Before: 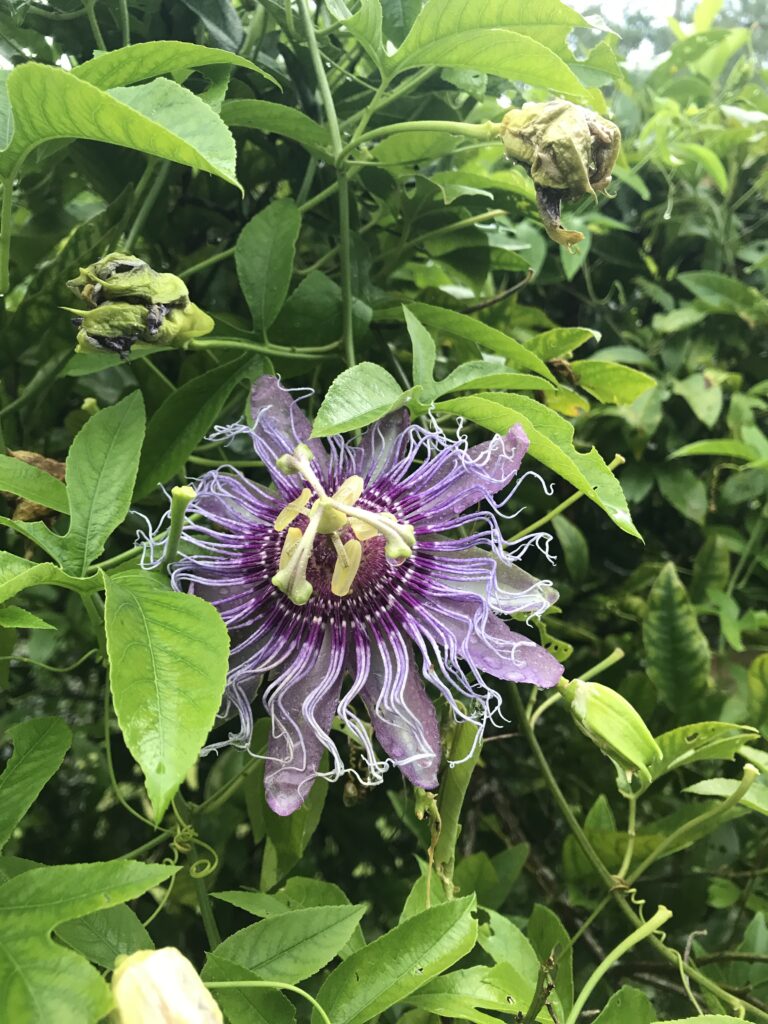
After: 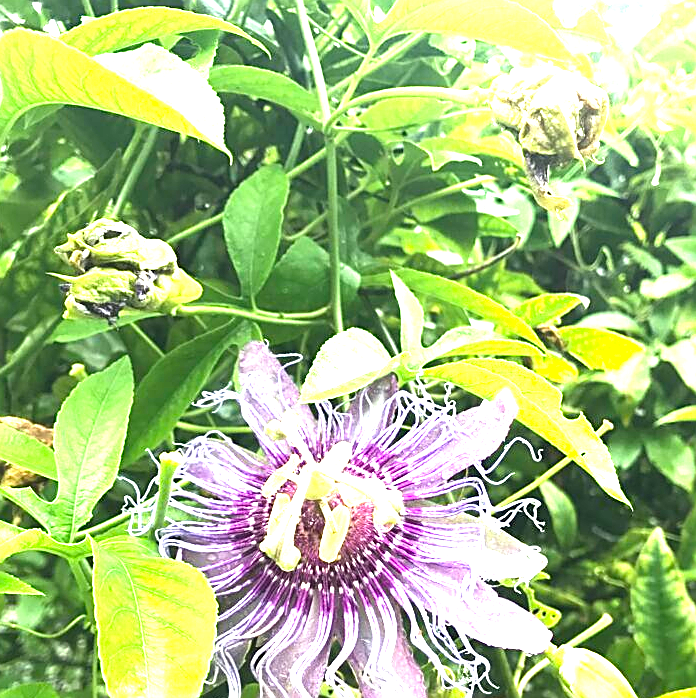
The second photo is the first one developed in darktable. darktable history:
exposure: black level correction 0, exposure 2.127 EV, compensate highlight preservation false
crop: left 1.615%, top 3.377%, right 7.699%, bottom 28.449%
sharpen: on, module defaults
